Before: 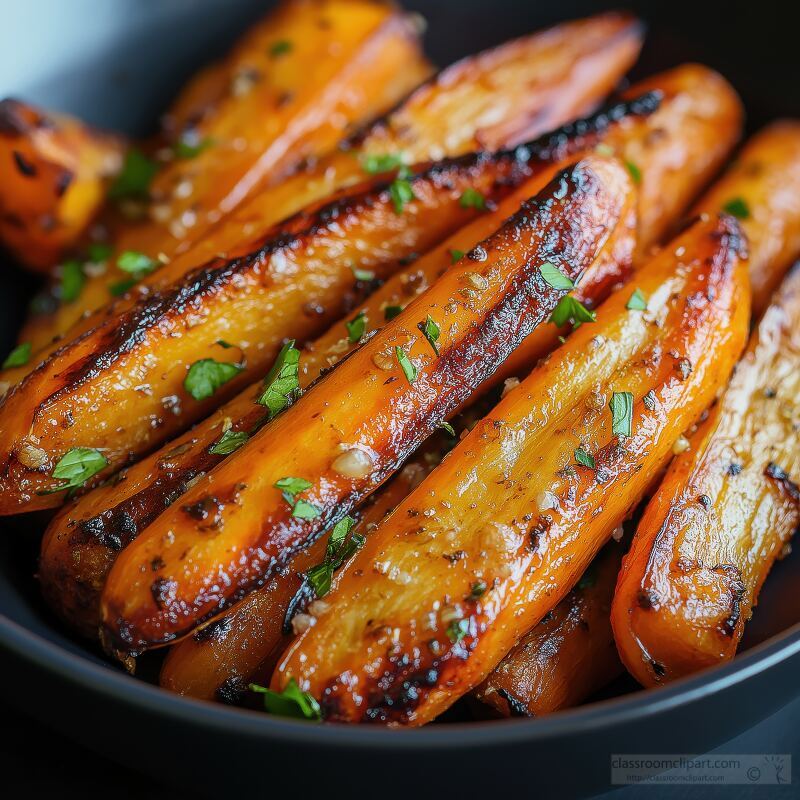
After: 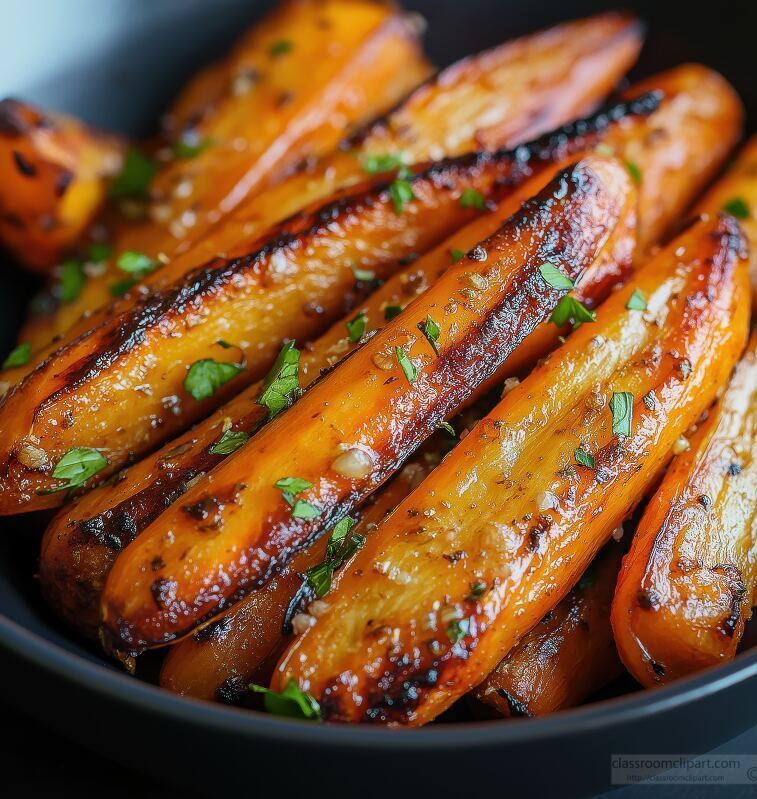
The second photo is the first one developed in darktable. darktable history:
crop and rotate: left 0%, right 5.348%
